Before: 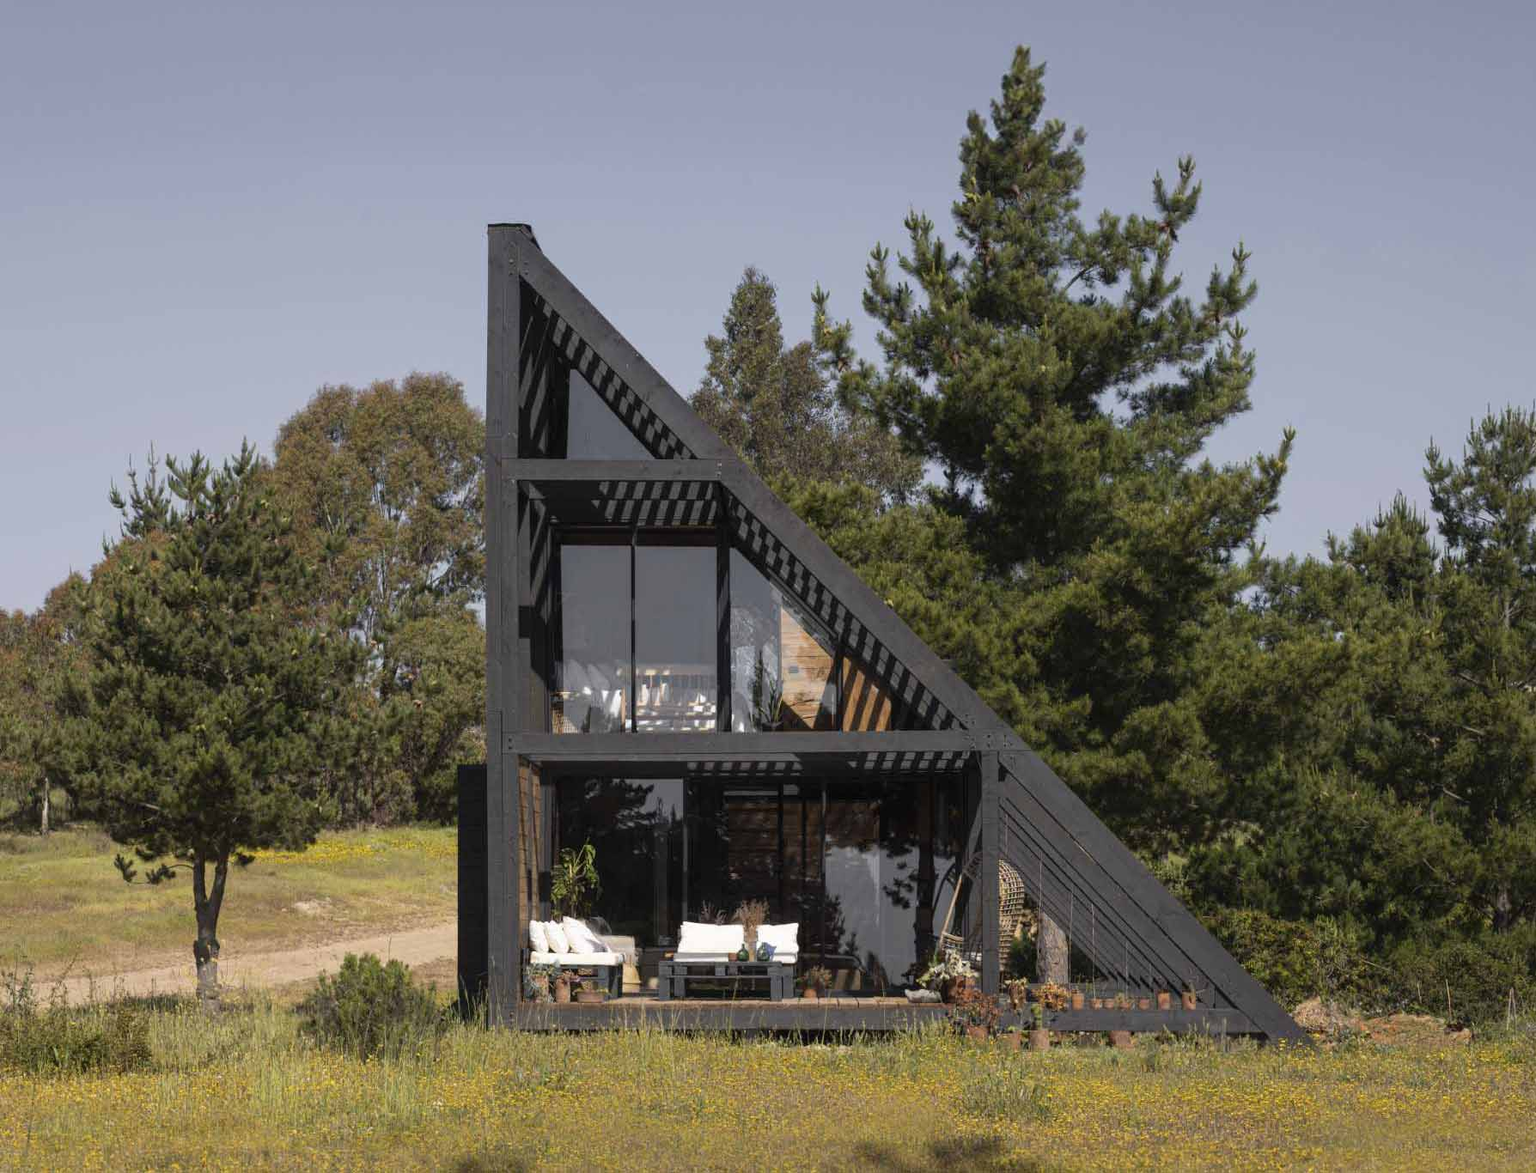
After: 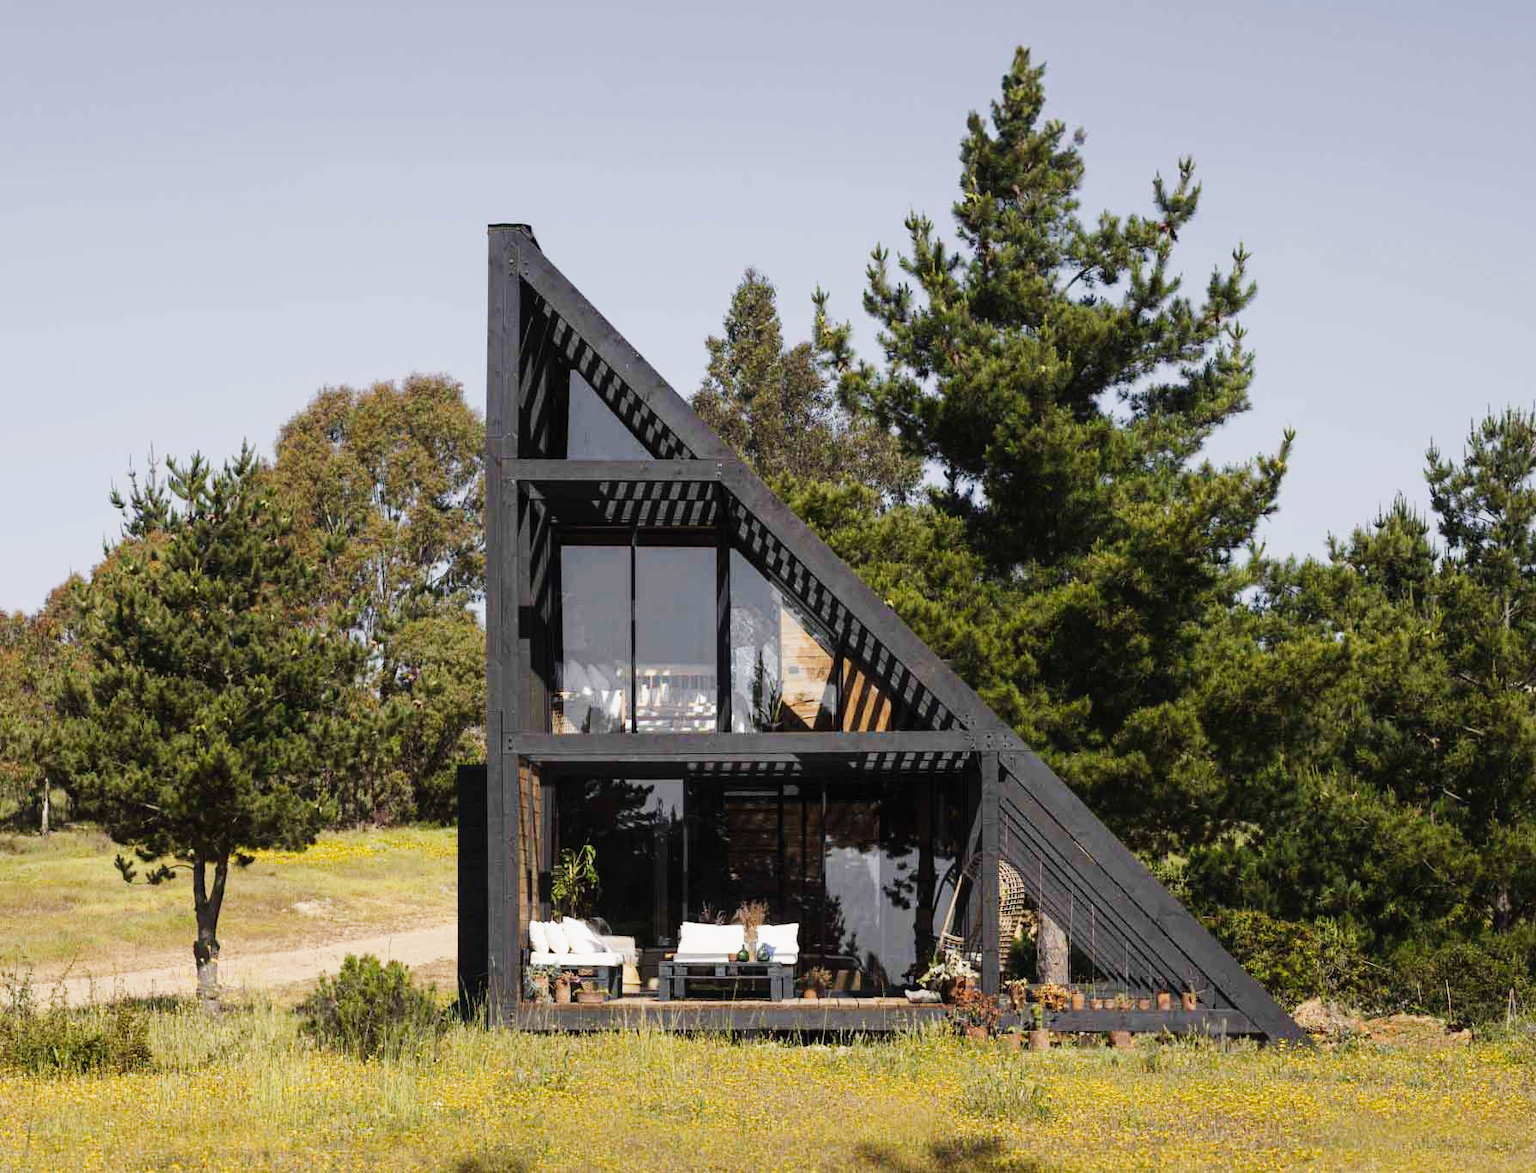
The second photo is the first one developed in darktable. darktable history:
tone curve: curves: ch0 [(0, 0) (0.104, 0.068) (0.236, 0.227) (0.46, 0.576) (0.657, 0.796) (0.861, 0.932) (1, 0.981)]; ch1 [(0, 0) (0.353, 0.344) (0.434, 0.382) (0.479, 0.476) (0.502, 0.504) (0.544, 0.534) (0.57, 0.57) (0.586, 0.603) (0.618, 0.631) (0.657, 0.679) (1, 1)]; ch2 [(0, 0) (0.34, 0.314) (0.434, 0.43) (0.5, 0.511) (0.528, 0.545) (0.557, 0.573) (0.573, 0.618) (0.628, 0.751) (1, 1)], preserve colors none
